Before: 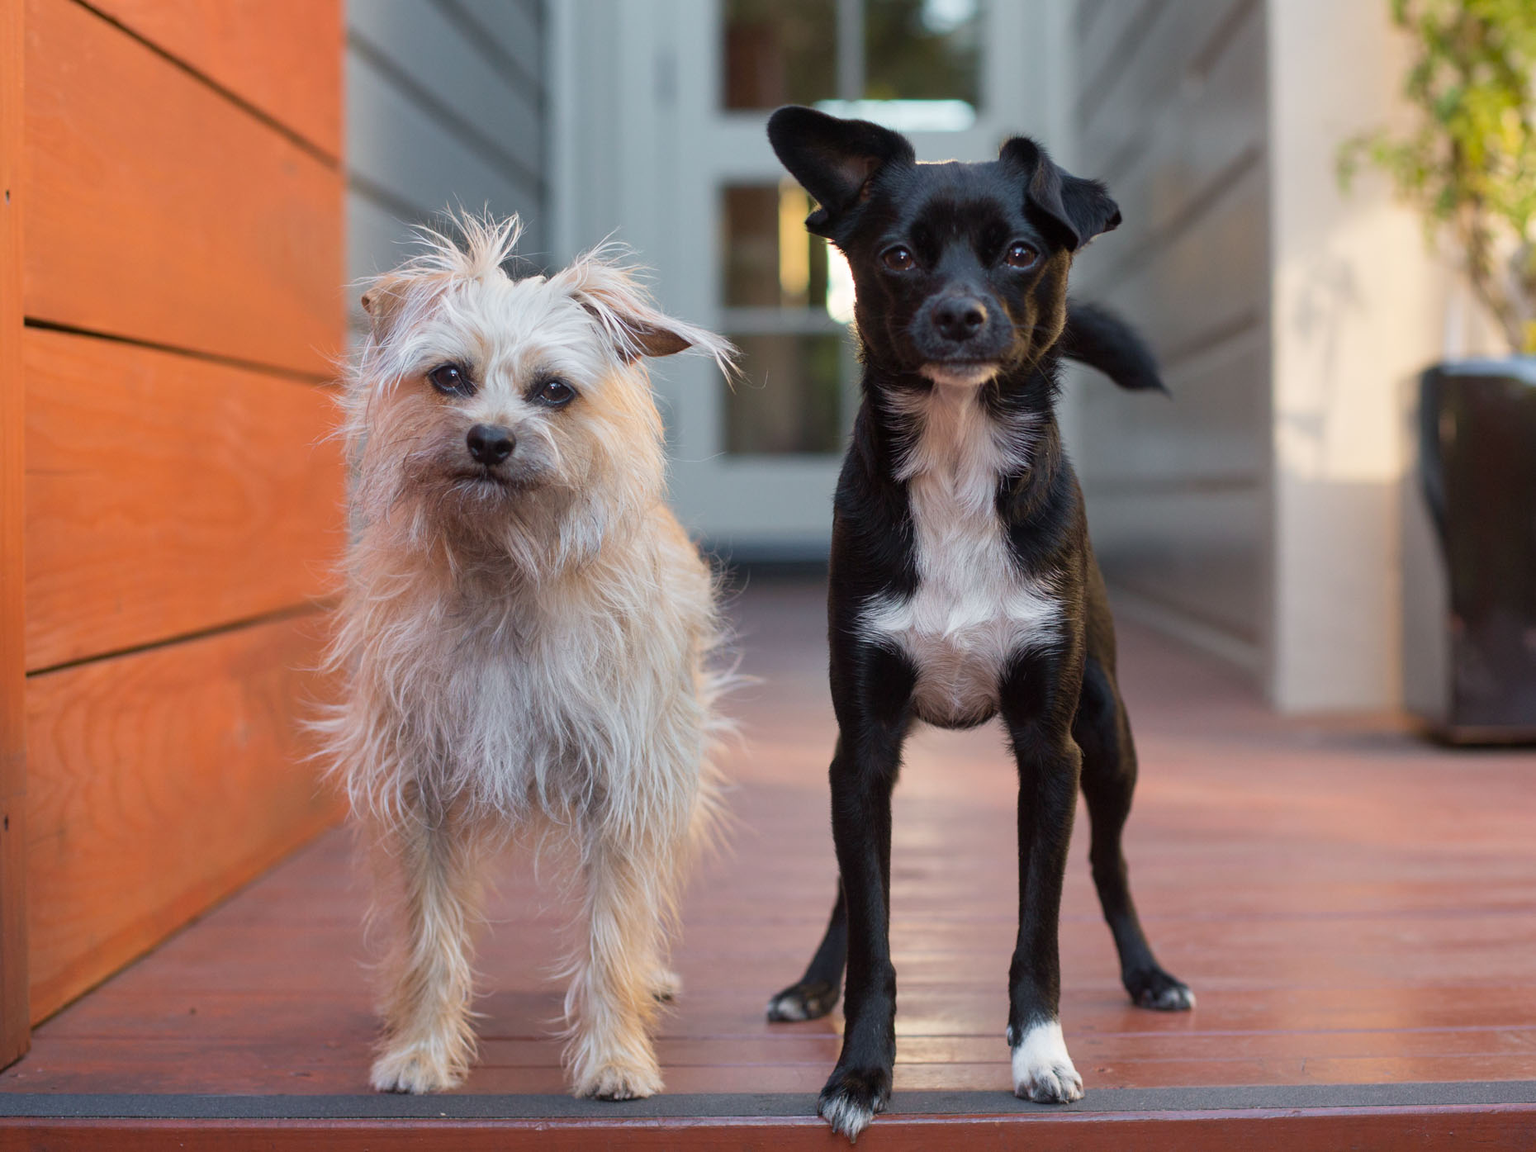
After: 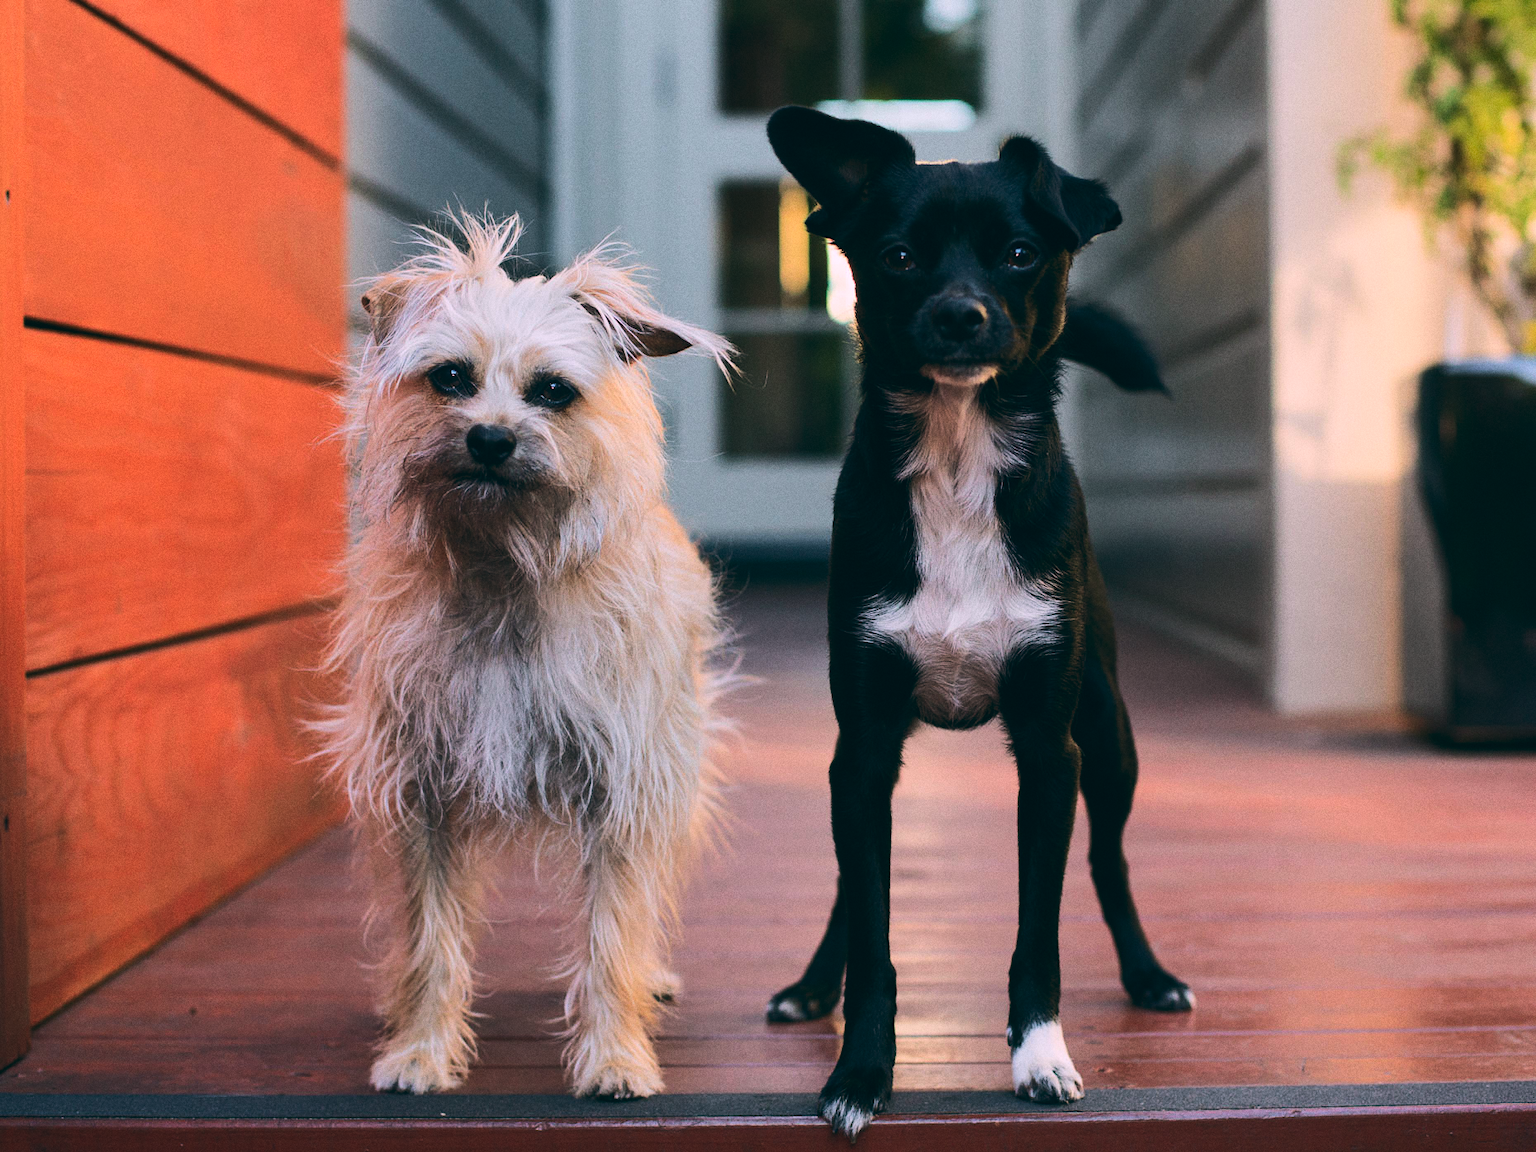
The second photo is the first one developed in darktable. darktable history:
color balance: lift [1.016, 0.983, 1, 1.017], gamma [0.78, 1.018, 1.043, 0.957], gain [0.786, 1.063, 0.937, 1.017], input saturation 118.26%, contrast 13.43%, contrast fulcrum 21.62%, output saturation 82.76%
contrast brightness saturation: contrast 0.03, brightness -0.04
grain: coarseness 0.09 ISO
rgb curve: curves: ch0 [(0, 0) (0.284, 0.292) (0.505, 0.644) (1, 1)]; ch1 [(0, 0) (0.284, 0.292) (0.505, 0.644) (1, 1)]; ch2 [(0, 0) (0.284, 0.292) (0.505, 0.644) (1, 1)], compensate middle gray true
